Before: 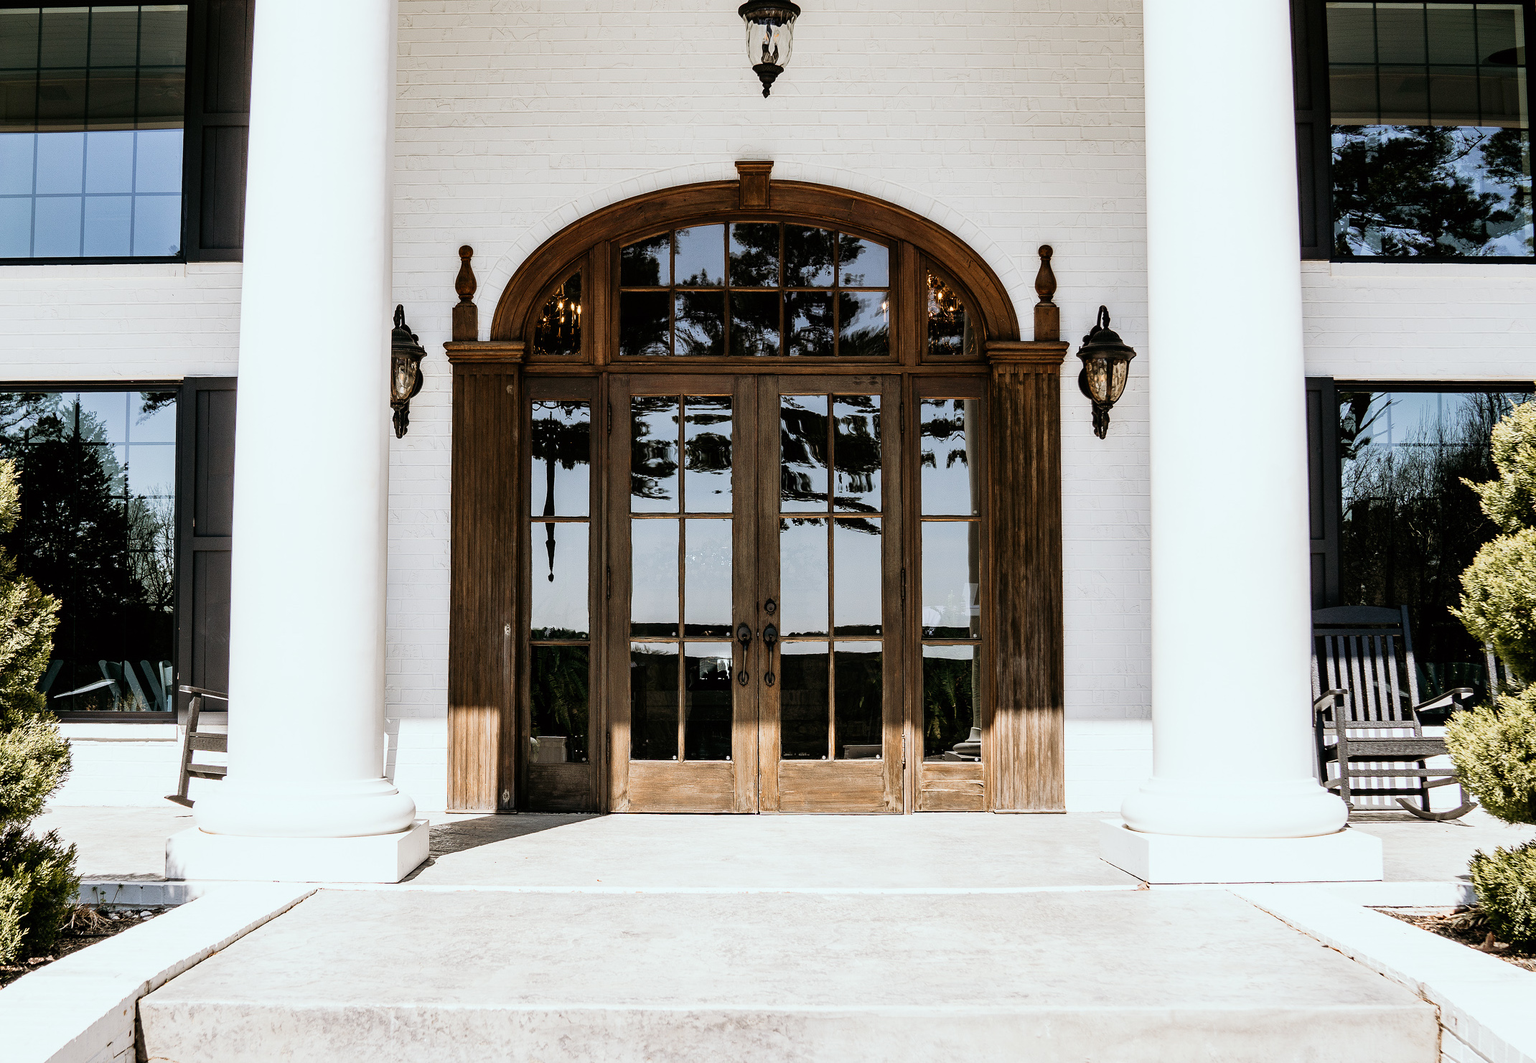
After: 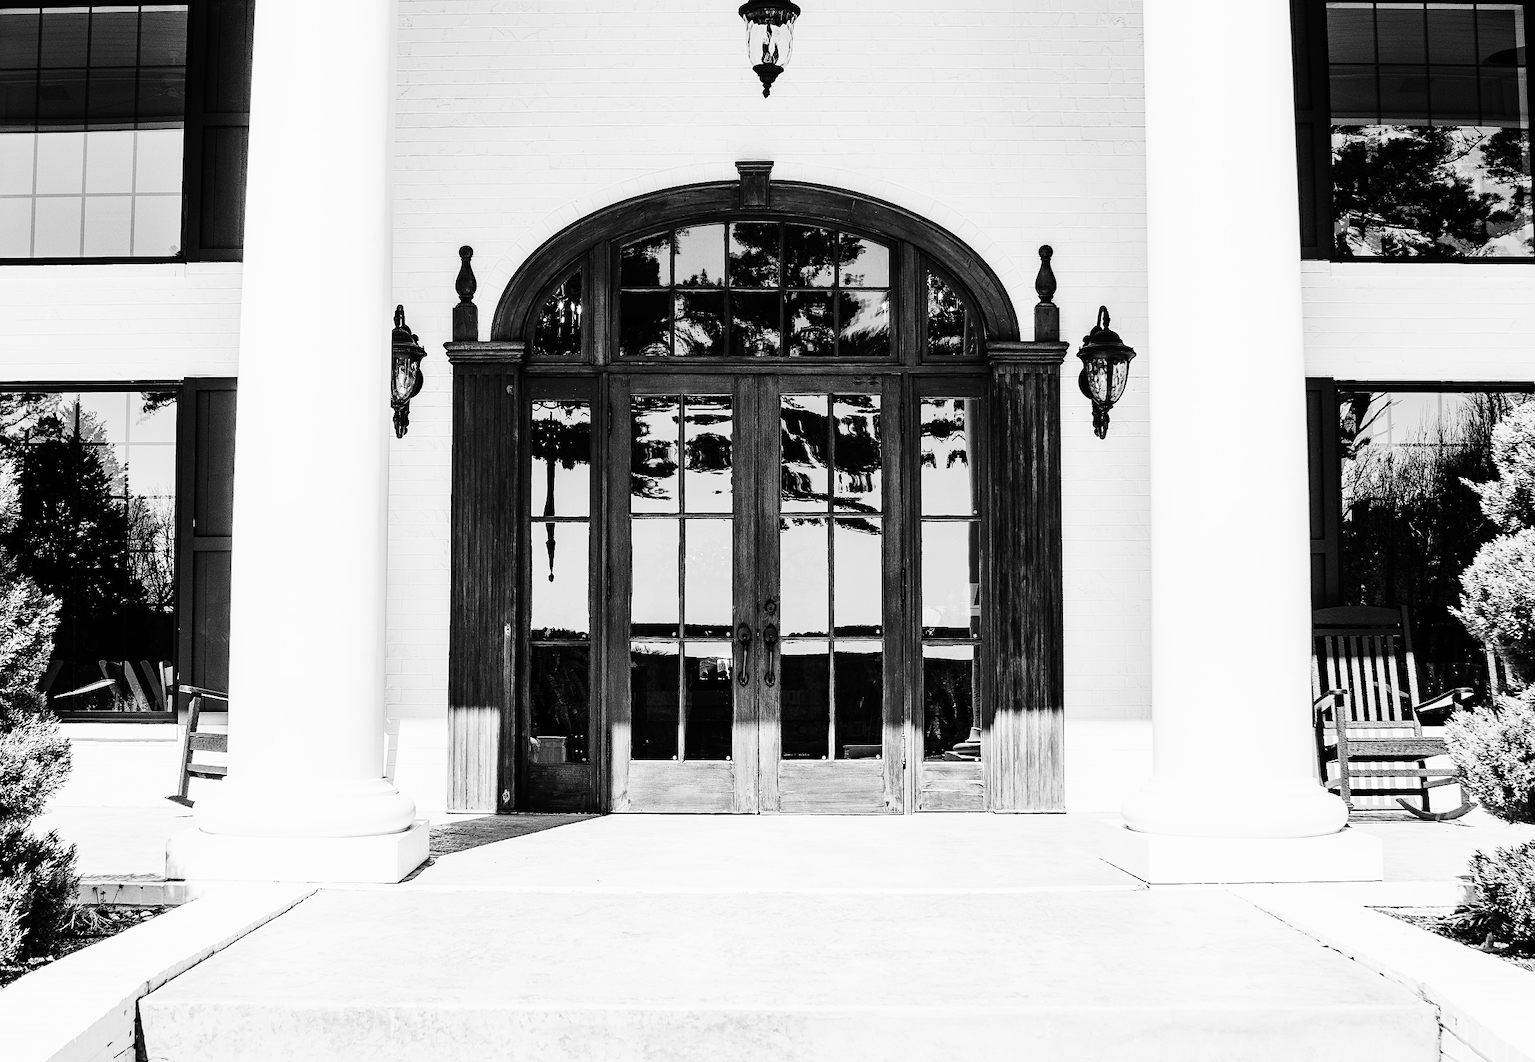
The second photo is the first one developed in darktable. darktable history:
sharpen: amount 0.2
tone curve: curves: ch0 [(0, 0) (0.003, 0.005) (0.011, 0.011) (0.025, 0.02) (0.044, 0.03) (0.069, 0.041) (0.1, 0.062) (0.136, 0.089) (0.177, 0.135) (0.224, 0.189) (0.277, 0.259) (0.335, 0.373) (0.399, 0.499) (0.468, 0.622) (0.543, 0.724) (0.623, 0.807) (0.709, 0.868) (0.801, 0.916) (0.898, 0.964) (1, 1)], preserve colors none
monochrome: on, module defaults
